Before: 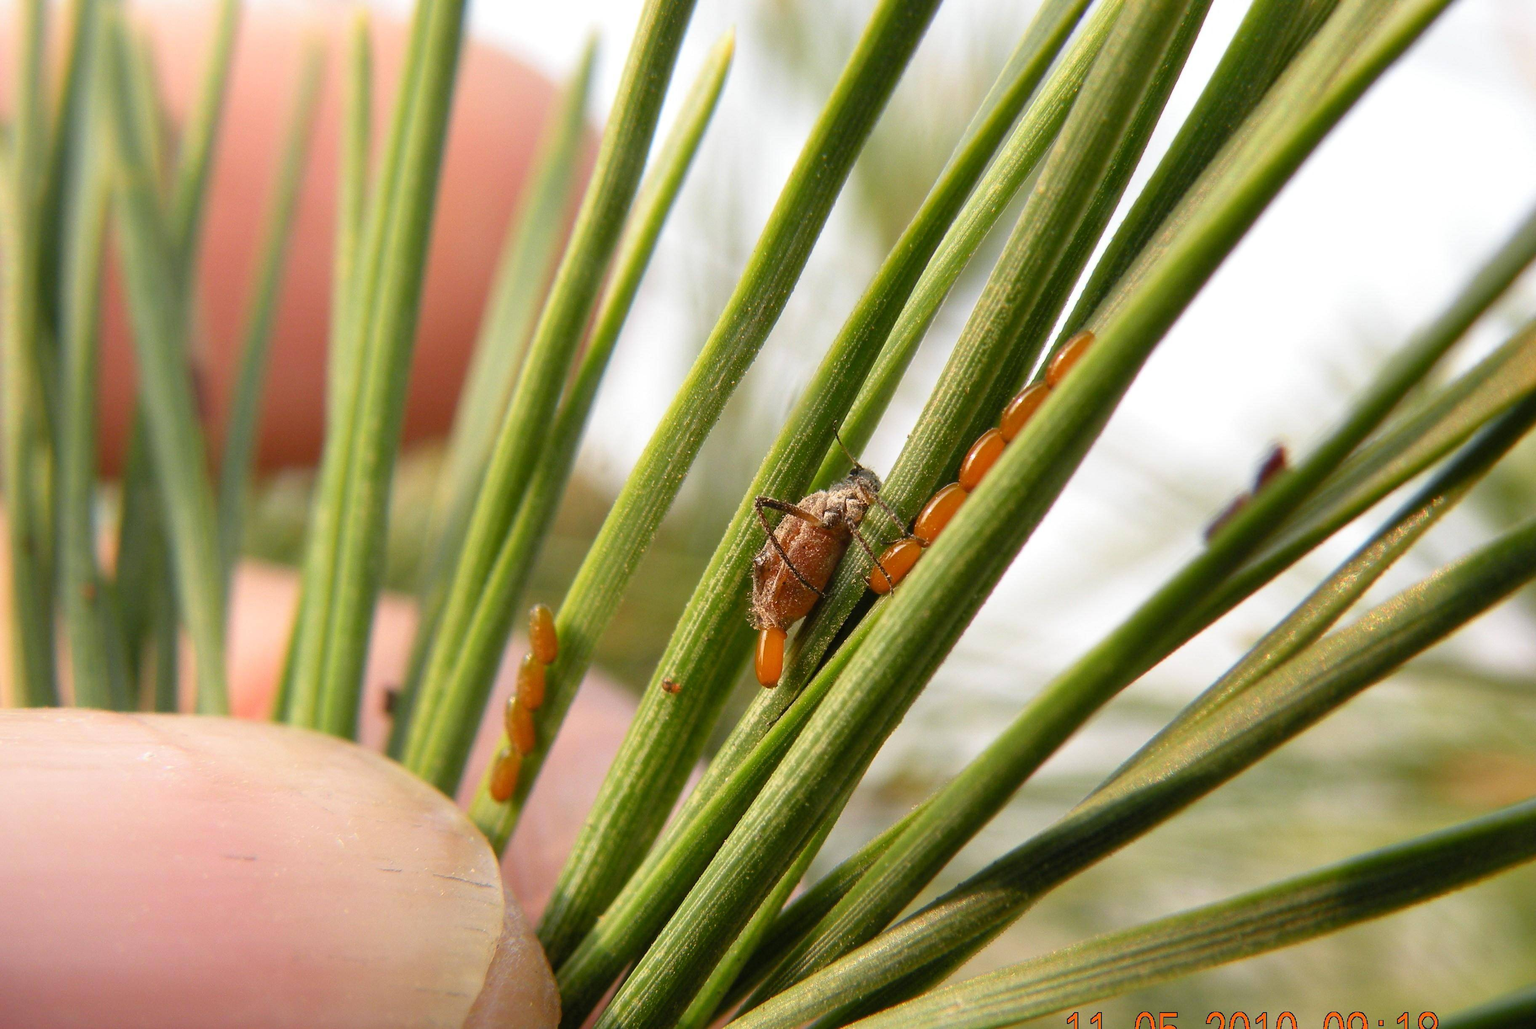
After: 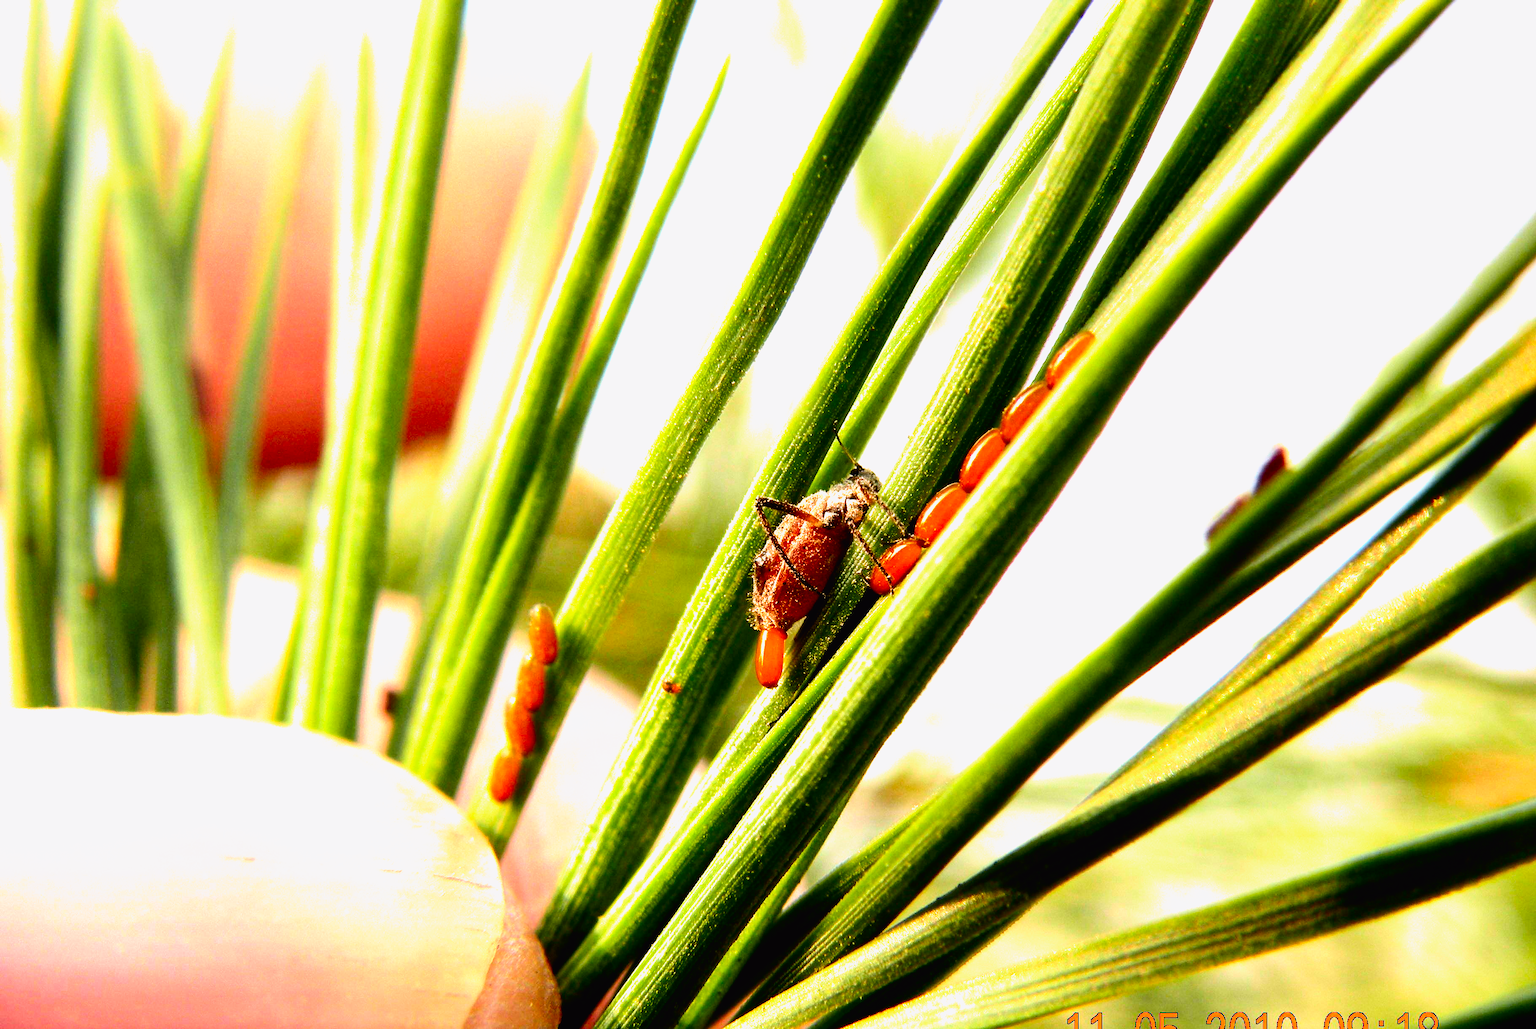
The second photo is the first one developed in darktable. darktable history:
tone curve: curves: ch0 [(0, 0.011) (0.139, 0.106) (0.295, 0.271) (0.499, 0.523) (0.739, 0.782) (0.857, 0.879) (1, 0.967)]; ch1 [(0, 0) (0.272, 0.249) (0.39, 0.379) (0.469, 0.456) (0.495, 0.497) (0.524, 0.53) (0.588, 0.62) (0.725, 0.779) (1, 1)]; ch2 [(0, 0) (0.125, 0.089) (0.35, 0.317) (0.437, 0.42) (0.502, 0.499) (0.533, 0.553) (0.599, 0.638) (1, 1)], color space Lab, independent channels, preserve colors none
filmic rgb: black relative exposure -8.2 EV, white relative exposure 2.2 EV, threshold 3 EV, hardness 7.11, latitude 85.74%, contrast 1.696, highlights saturation mix -4%, shadows ↔ highlights balance -2.69%, preserve chrominance no, color science v5 (2021), contrast in shadows safe, contrast in highlights safe, enable highlight reconstruction true
tone equalizer: on, module defaults
exposure: black level correction 0.001, exposure 0.5 EV, compensate exposure bias true, compensate highlight preservation false
